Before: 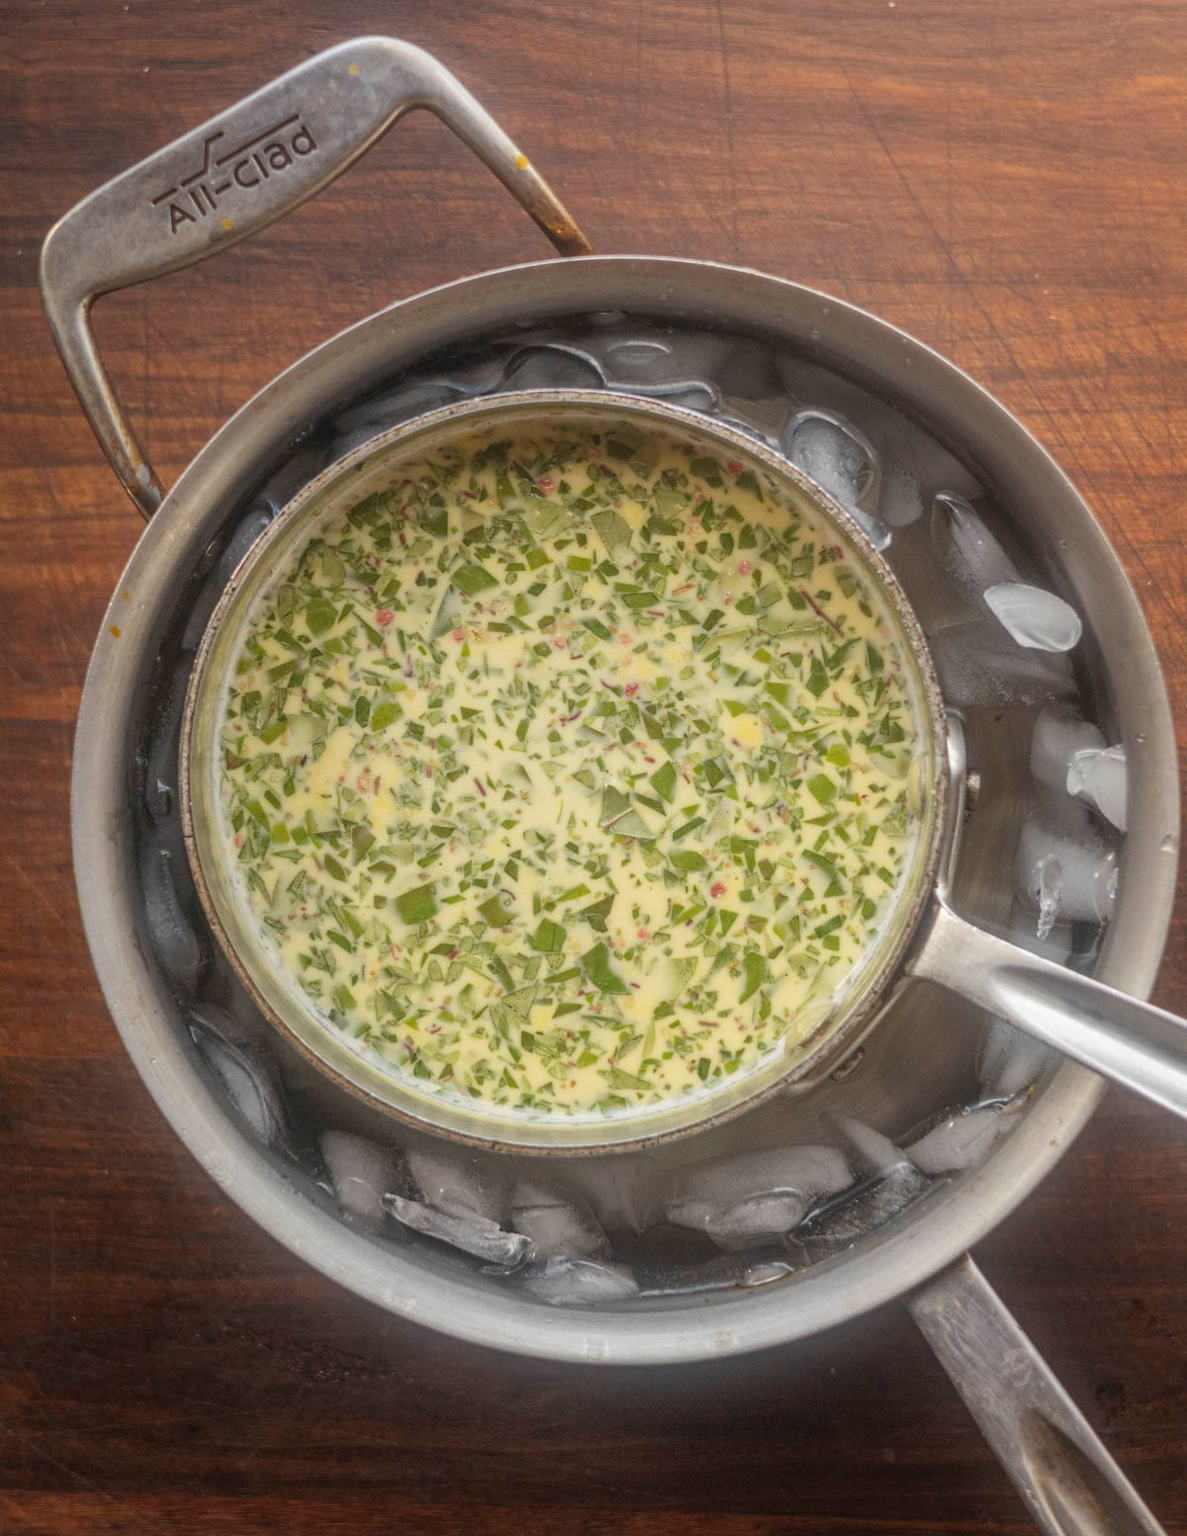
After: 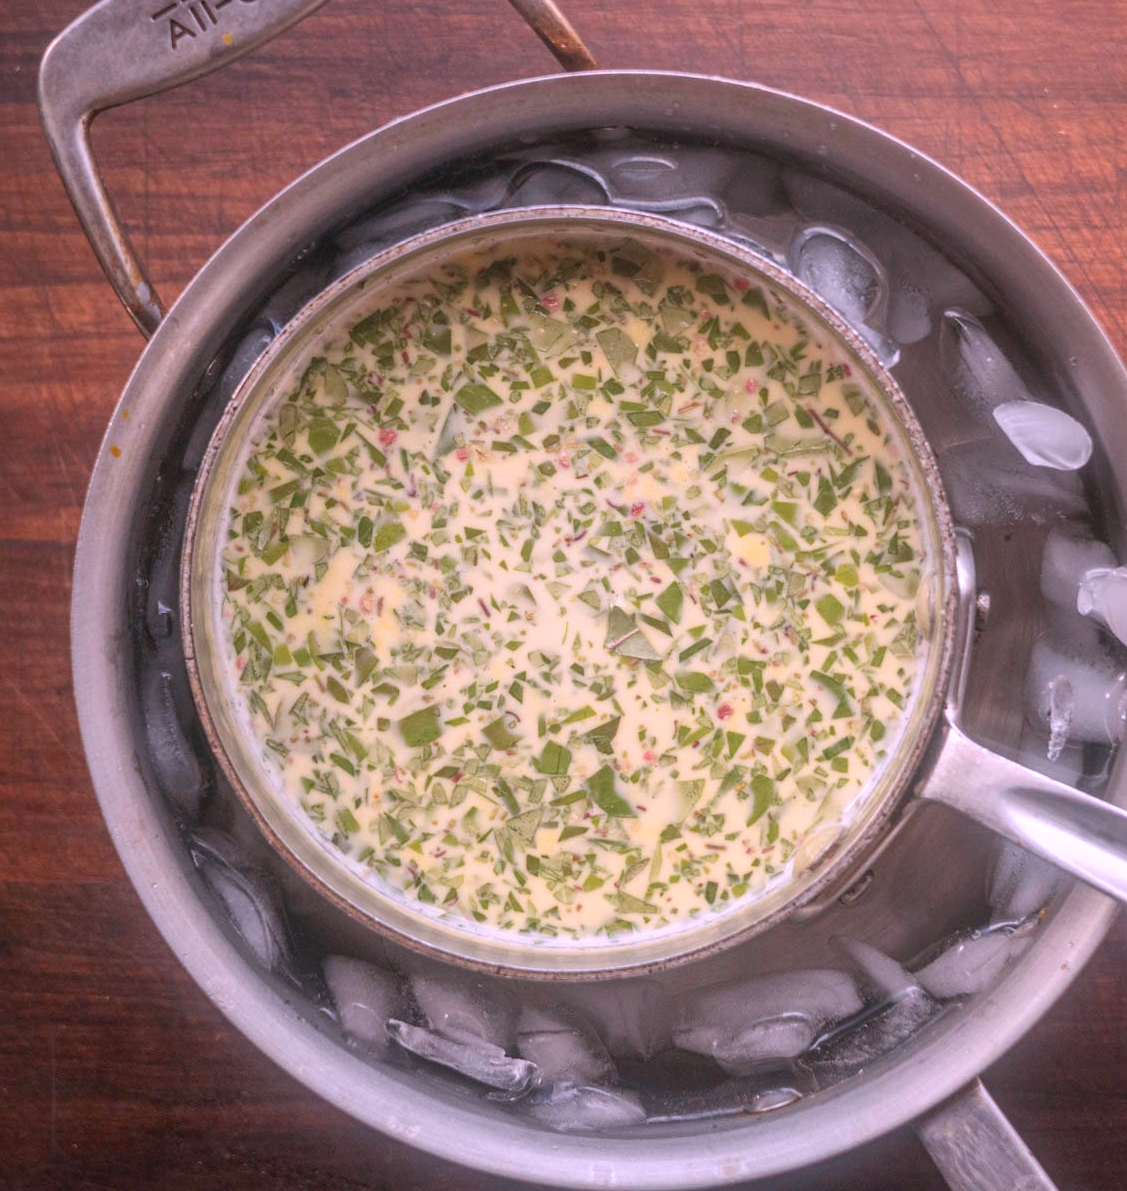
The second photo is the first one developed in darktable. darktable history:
levels: white 99.92%, levels [0, 0.476, 0.951]
crop and rotate: angle 0.111°, top 12.054%, right 5.787%, bottom 11.039%
color zones: curves: ch1 [(0, 0.513) (0.143, 0.524) (0.286, 0.511) (0.429, 0.506) (0.571, 0.503) (0.714, 0.503) (0.857, 0.508) (1, 0.513)], mix -91.13%
color correction: highlights a* 15.36, highlights b* -20.09
